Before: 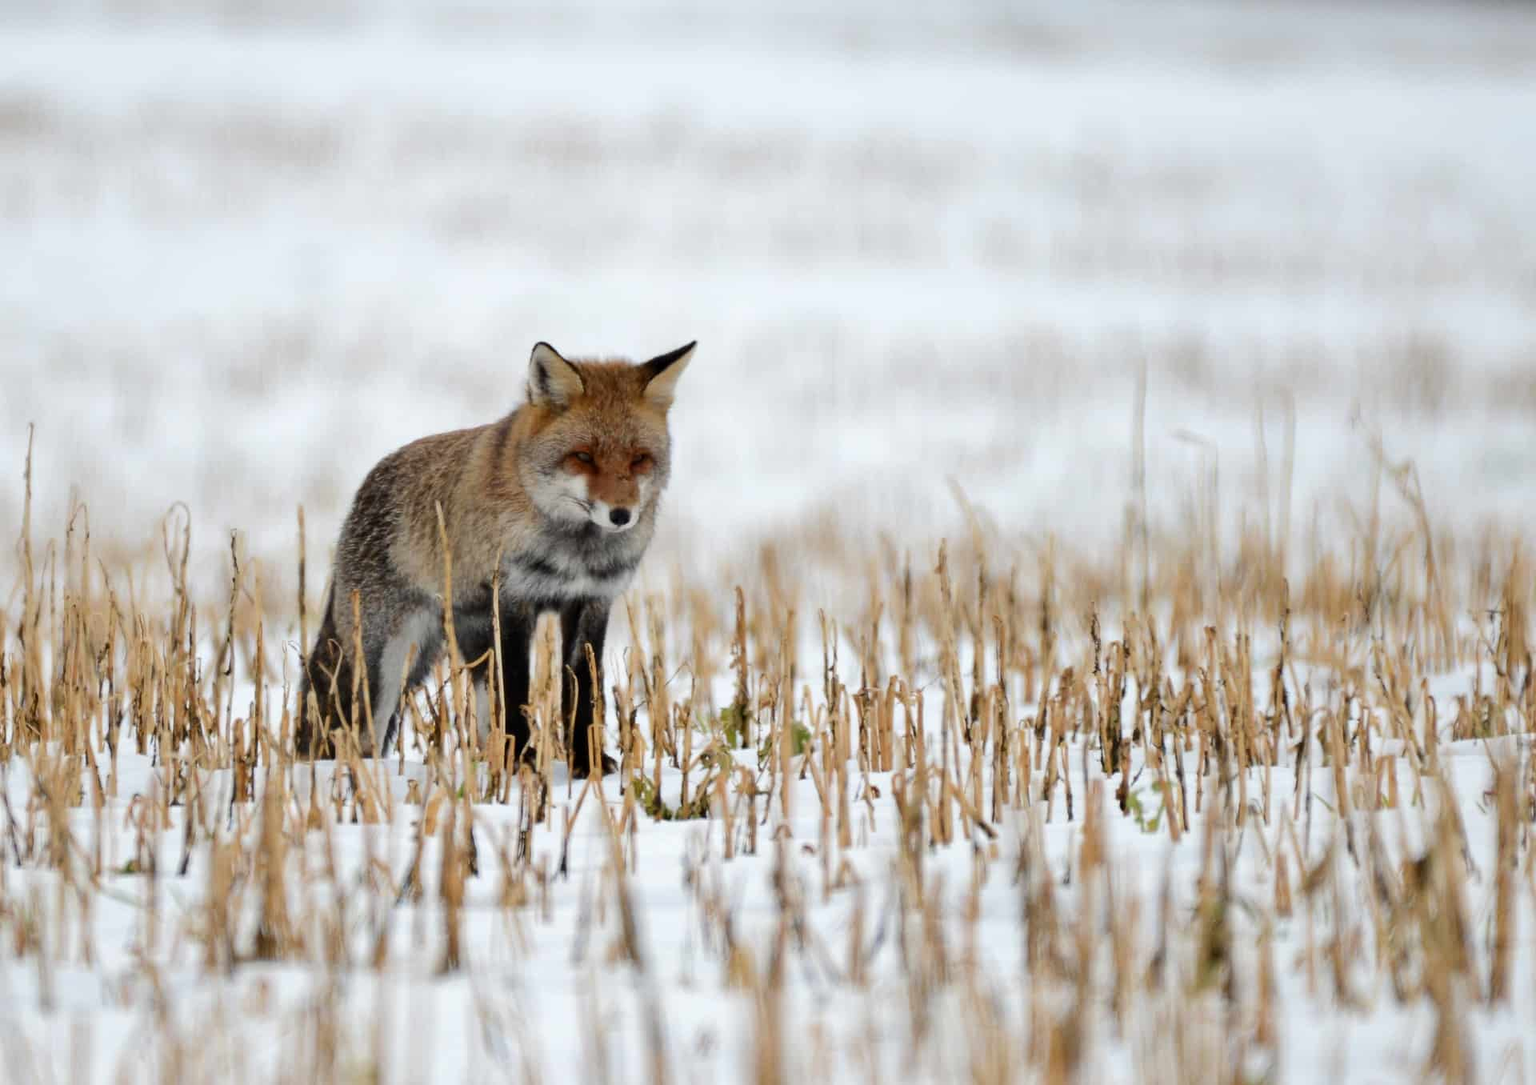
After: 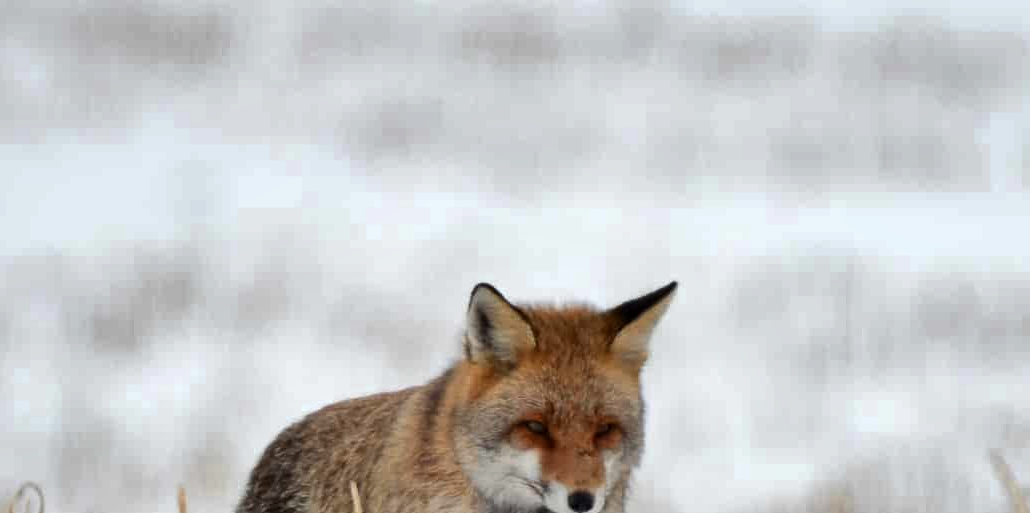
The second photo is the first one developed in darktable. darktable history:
crop: left 10.121%, top 10.631%, right 36.218%, bottom 51.526%
color zones: curves: ch0 [(0.018, 0.548) (0.197, 0.654) (0.425, 0.447) (0.605, 0.658) (0.732, 0.579)]; ch1 [(0.105, 0.531) (0.224, 0.531) (0.386, 0.39) (0.618, 0.456) (0.732, 0.456) (0.956, 0.421)]; ch2 [(0.039, 0.583) (0.215, 0.465) (0.399, 0.544) (0.465, 0.548) (0.614, 0.447) (0.724, 0.43) (0.882, 0.623) (0.956, 0.632)]
shadows and highlights: shadows 60, soften with gaussian
